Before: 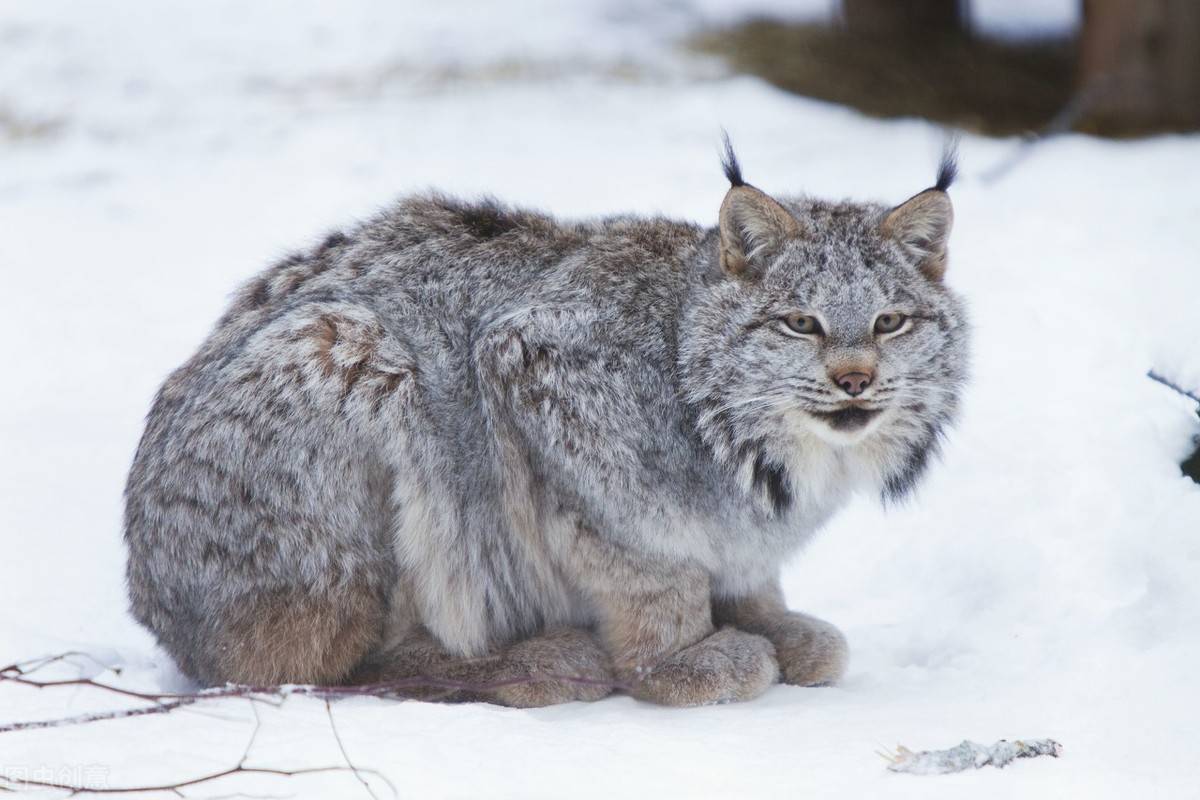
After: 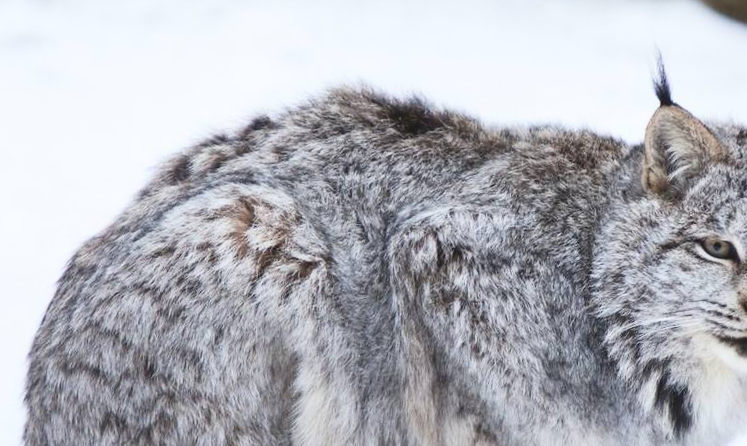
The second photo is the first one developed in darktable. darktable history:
crop and rotate: angle -5.14°, left 2.015%, top 6.817%, right 27.579%, bottom 30.037%
contrast brightness saturation: contrast 0.243, brightness 0.088
